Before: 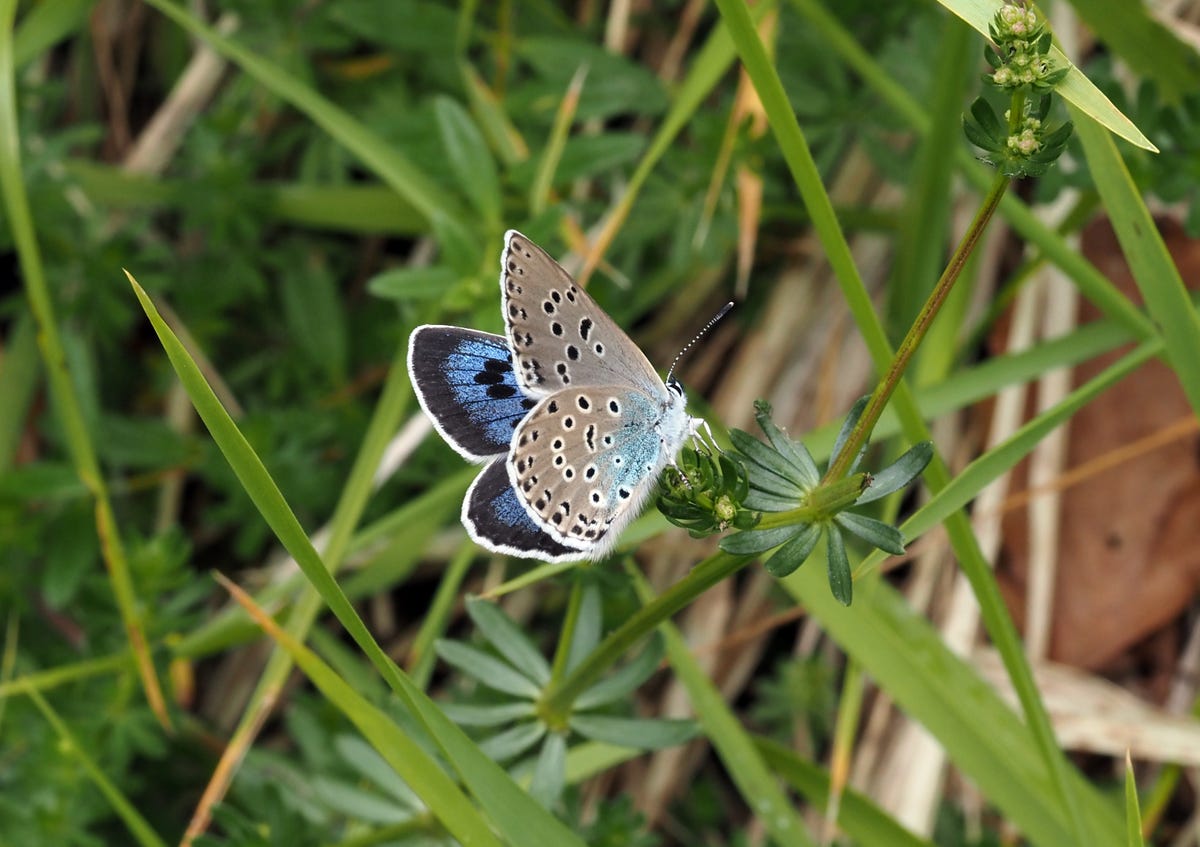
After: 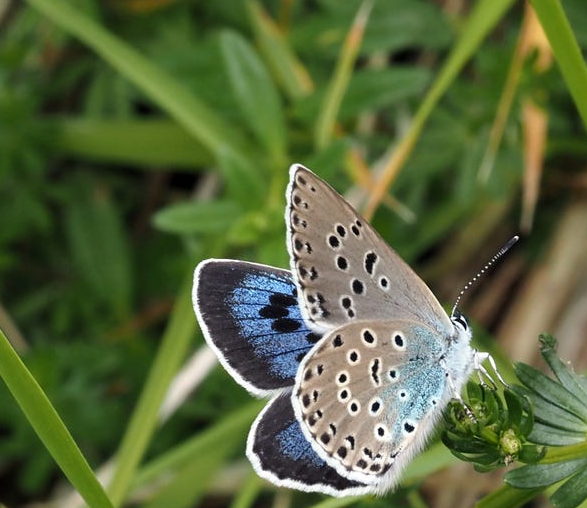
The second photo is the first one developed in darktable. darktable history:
crop: left 17.96%, top 7.87%, right 33.041%, bottom 32.137%
